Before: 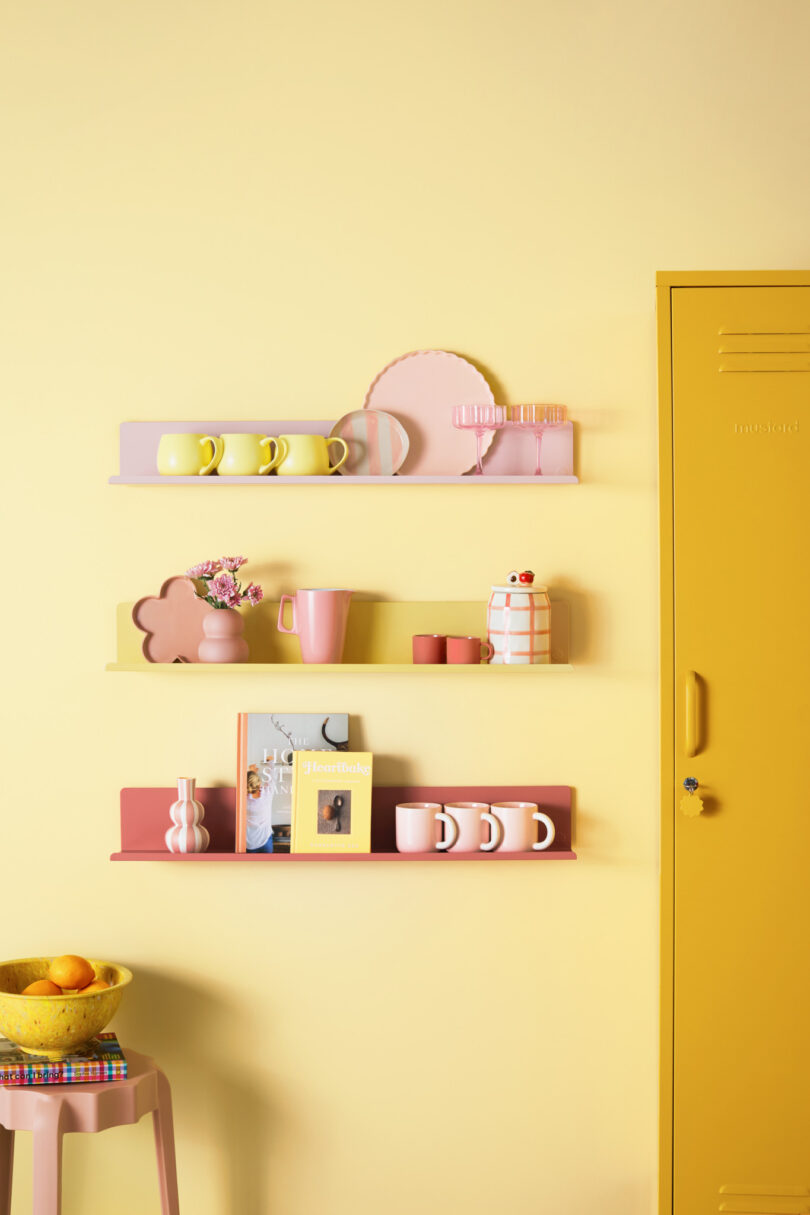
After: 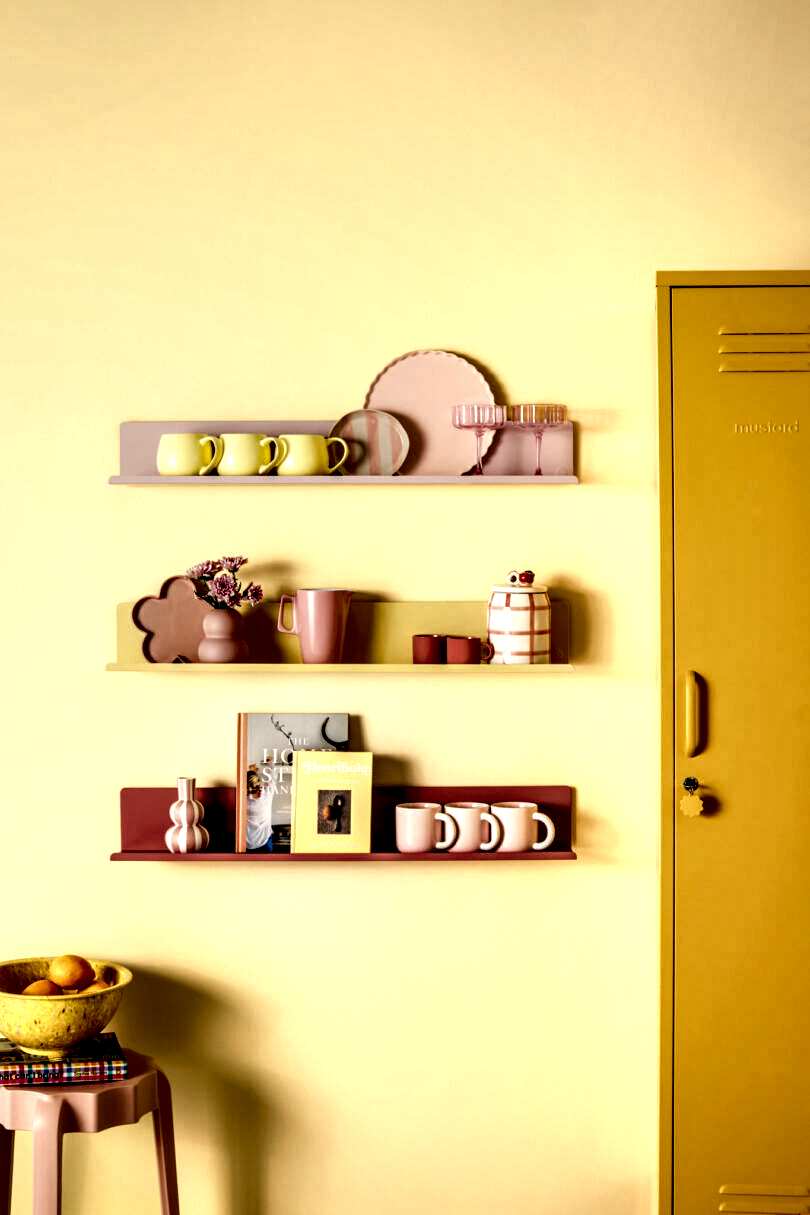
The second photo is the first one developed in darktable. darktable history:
white balance: red 1.045, blue 0.932
local contrast: highlights 115%, shadows 42%, detail 293%
